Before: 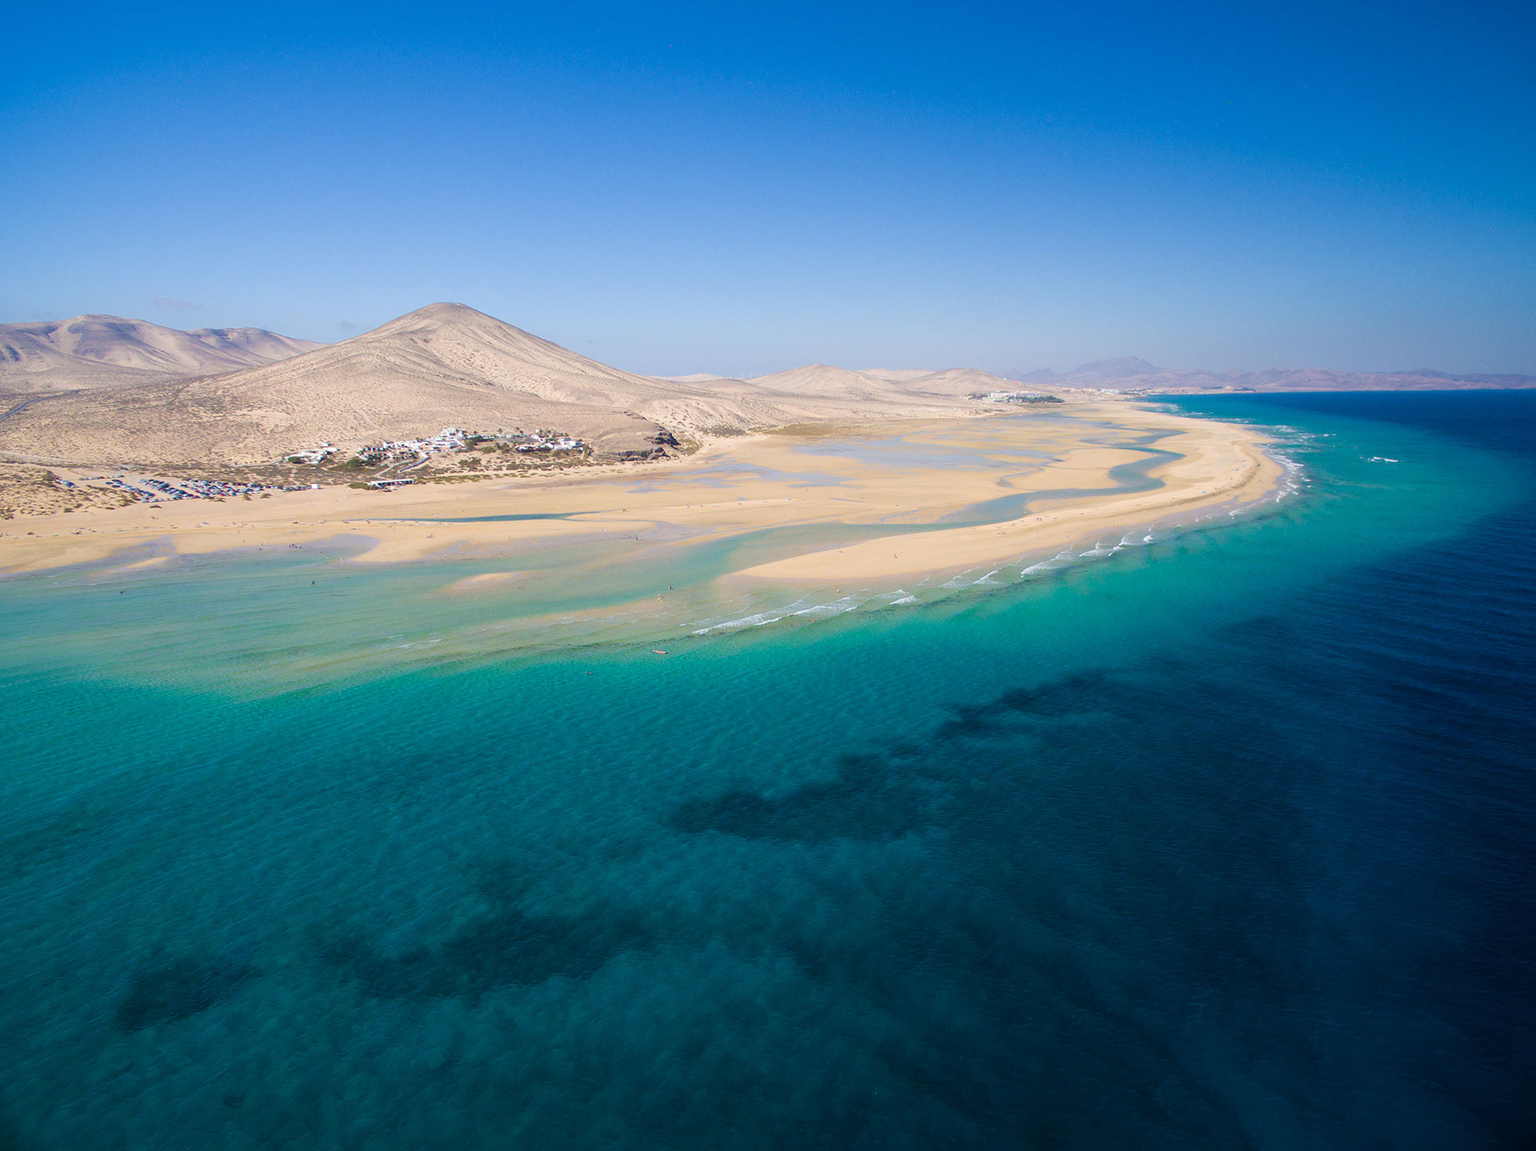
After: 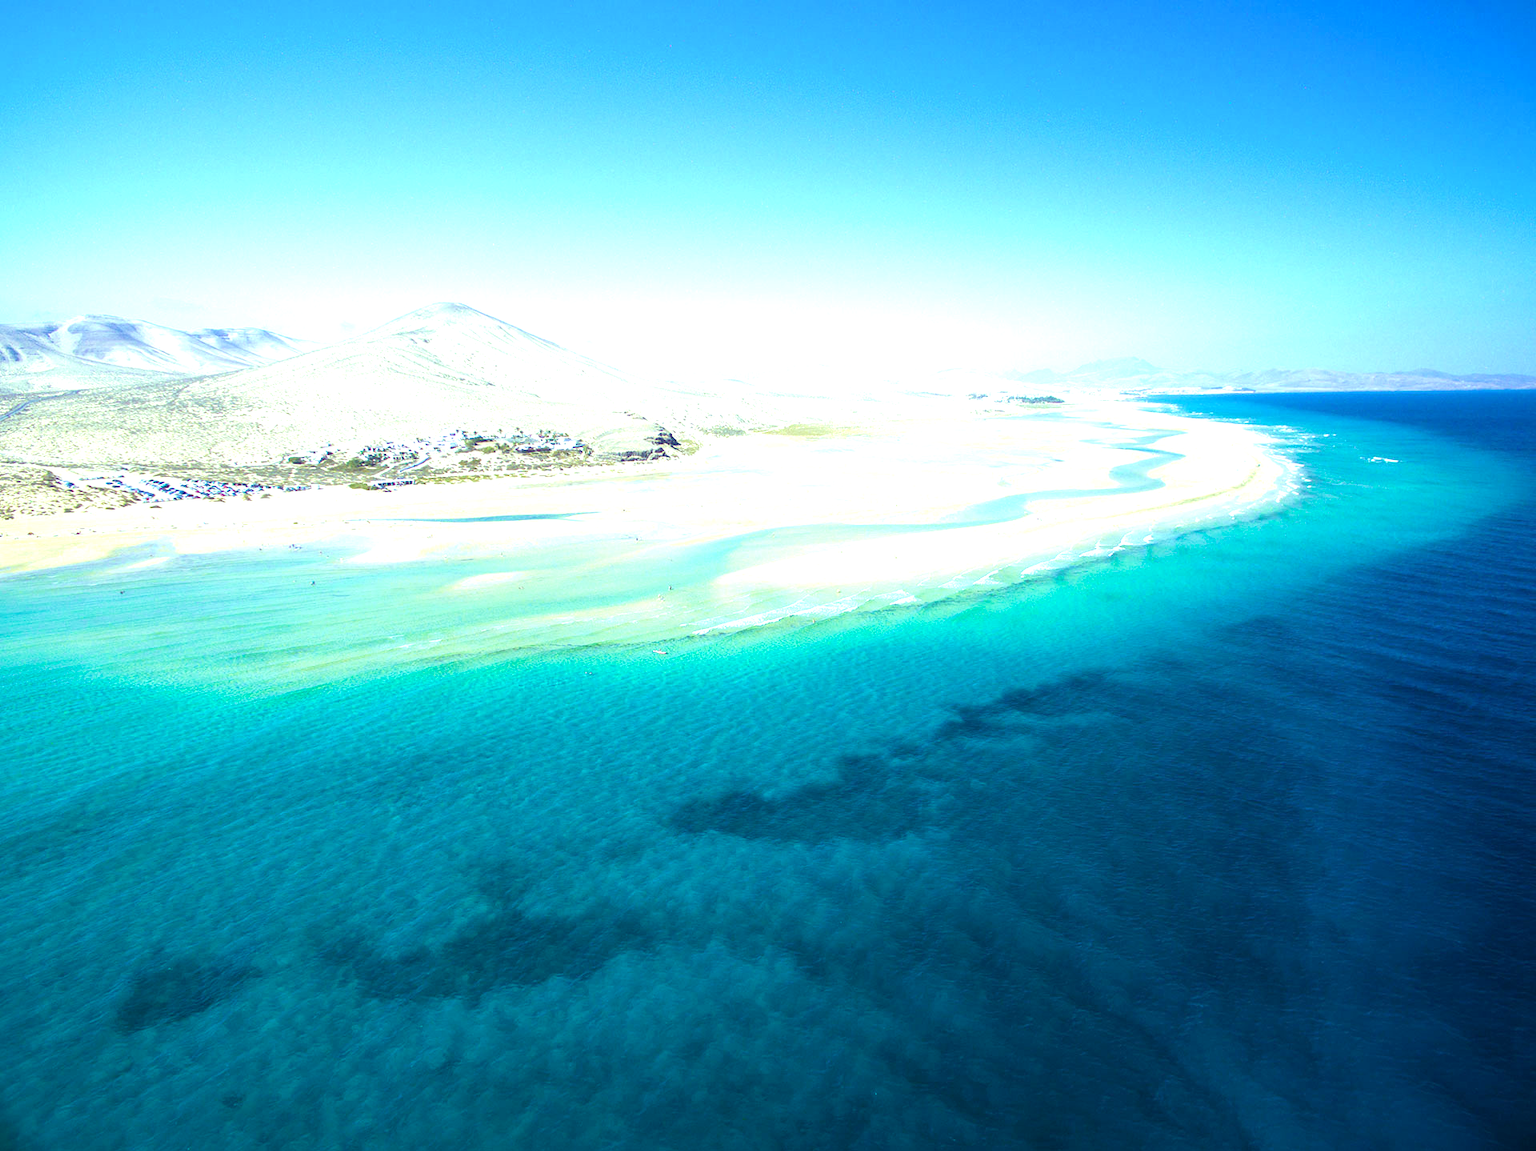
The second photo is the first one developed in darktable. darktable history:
color balance: mode lift, gamma, gain (sRGB), lift [0.997, 0.979, 1.021, 1.011], gamma [1, 1.084, 0.916, 0.998], gain [1, 0.87, 1.13, 1.101], contrast 4.55%, contrast fulcrum 38.24%, output saturation 104.09%
tone equalizer: on, module defaults
velvia: on, module defaults
exposure: black level correction 0, exposure 1.1 EV, compensate exposure bias true, compensate highlight preservation false
